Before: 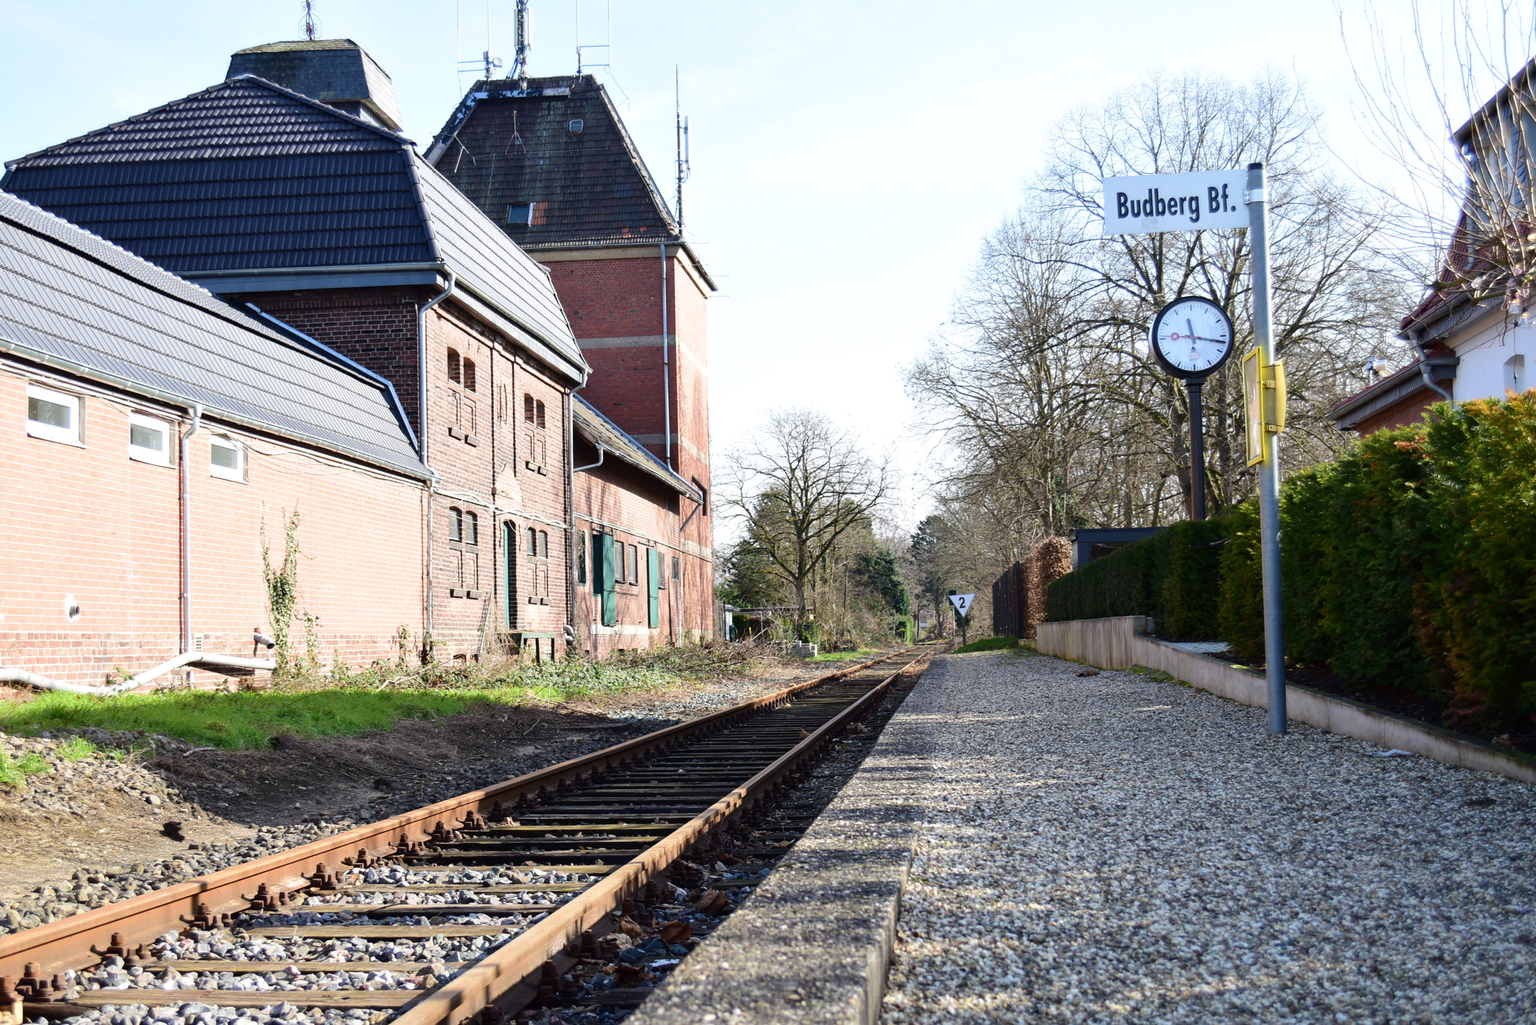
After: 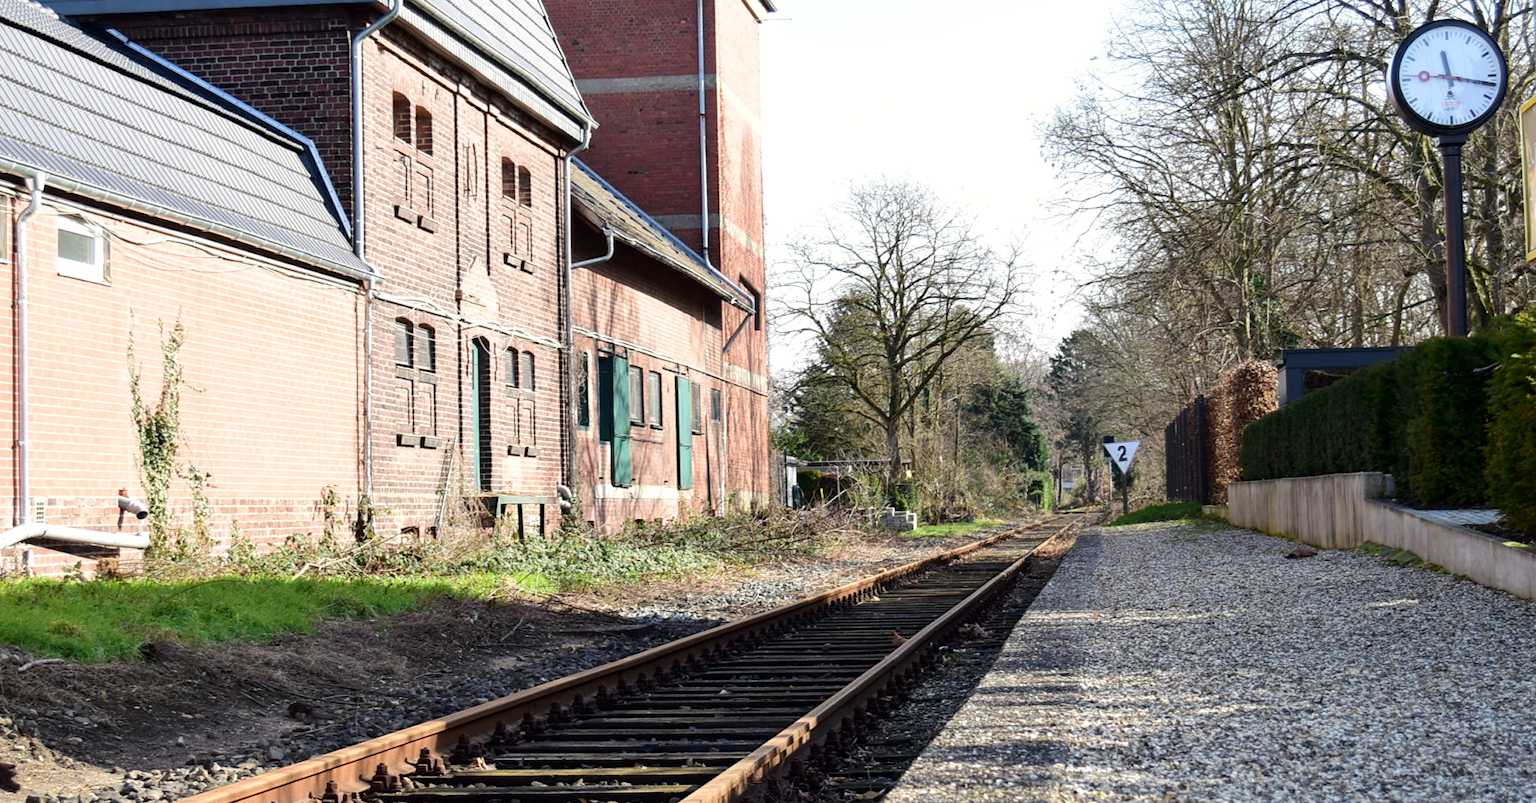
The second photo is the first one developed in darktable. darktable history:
white balance: red 1.009, blue 0.985
crop: left 11.123%, top 27.61%, right 18.3%, bottom 17.034%
local contrast: highlights 100%, shadows 100%, detail 120%, midtone range 0.2
